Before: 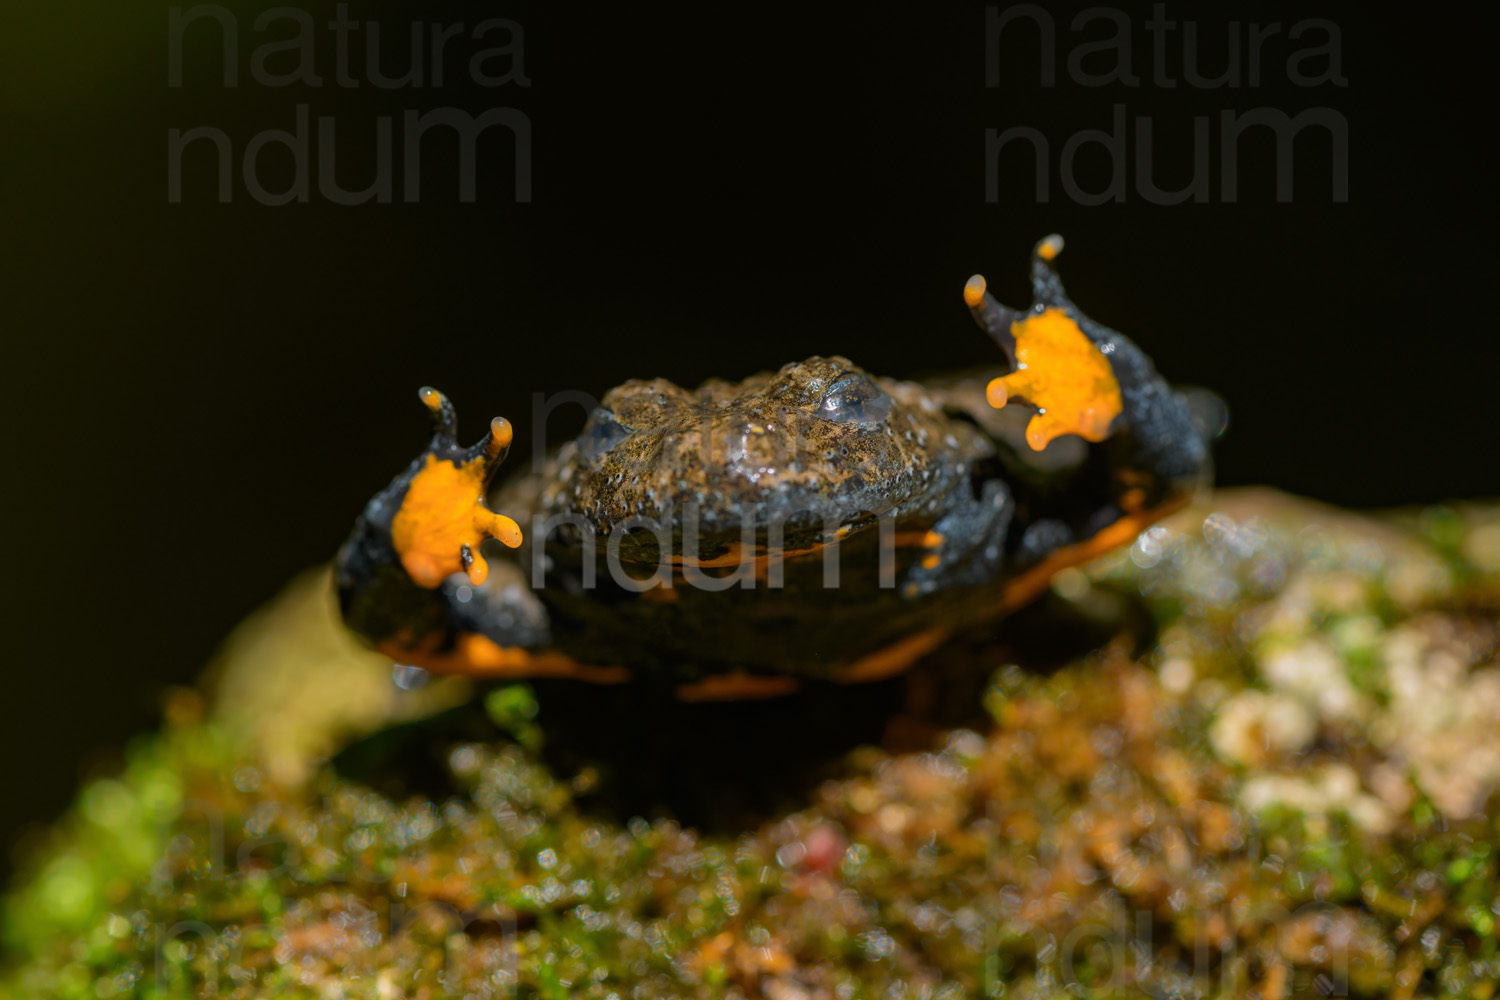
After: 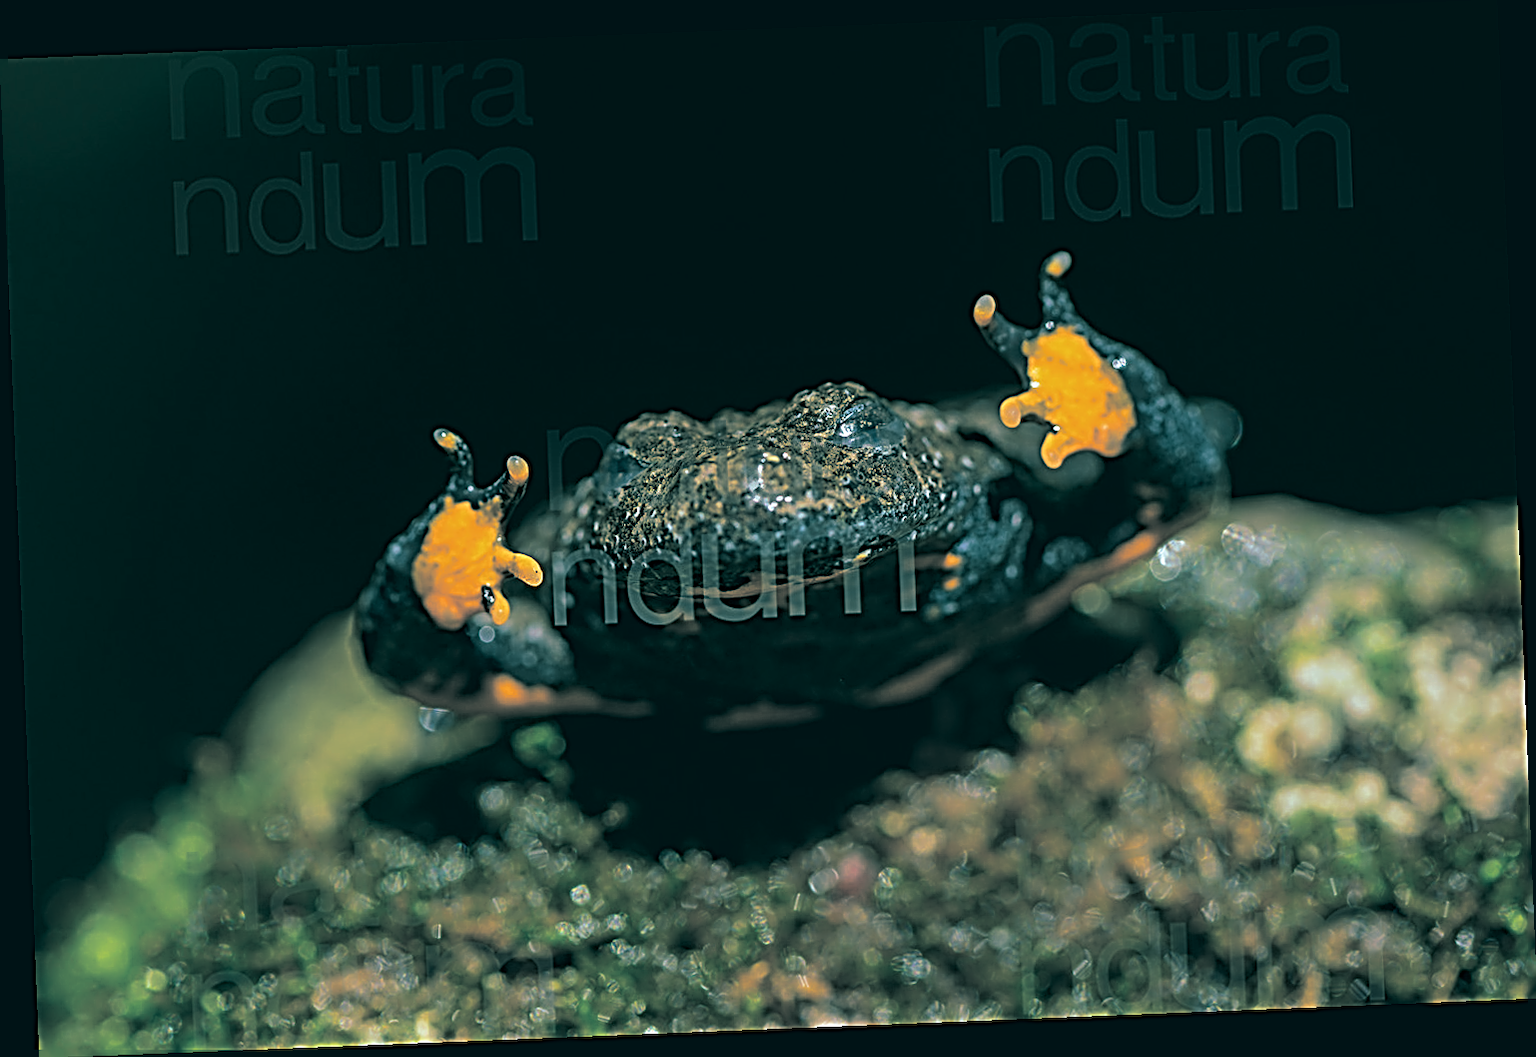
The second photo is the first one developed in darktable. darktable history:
rotate and perspective: rotation -2.29°, automatic cropping off
split-toning: shadows › hue 183.6°, shadows › saturation 0.52, highlights › hue 0°, highlights › saturation 0
sharpen: radius 3.158, amount 1.731
color balance: lift [1.003, 0.993, 1.001, 1.007], gamma [1.018, 1.072, 0.959, 0.928], gain [0.974, 0.873, 1.031, 1.127]
